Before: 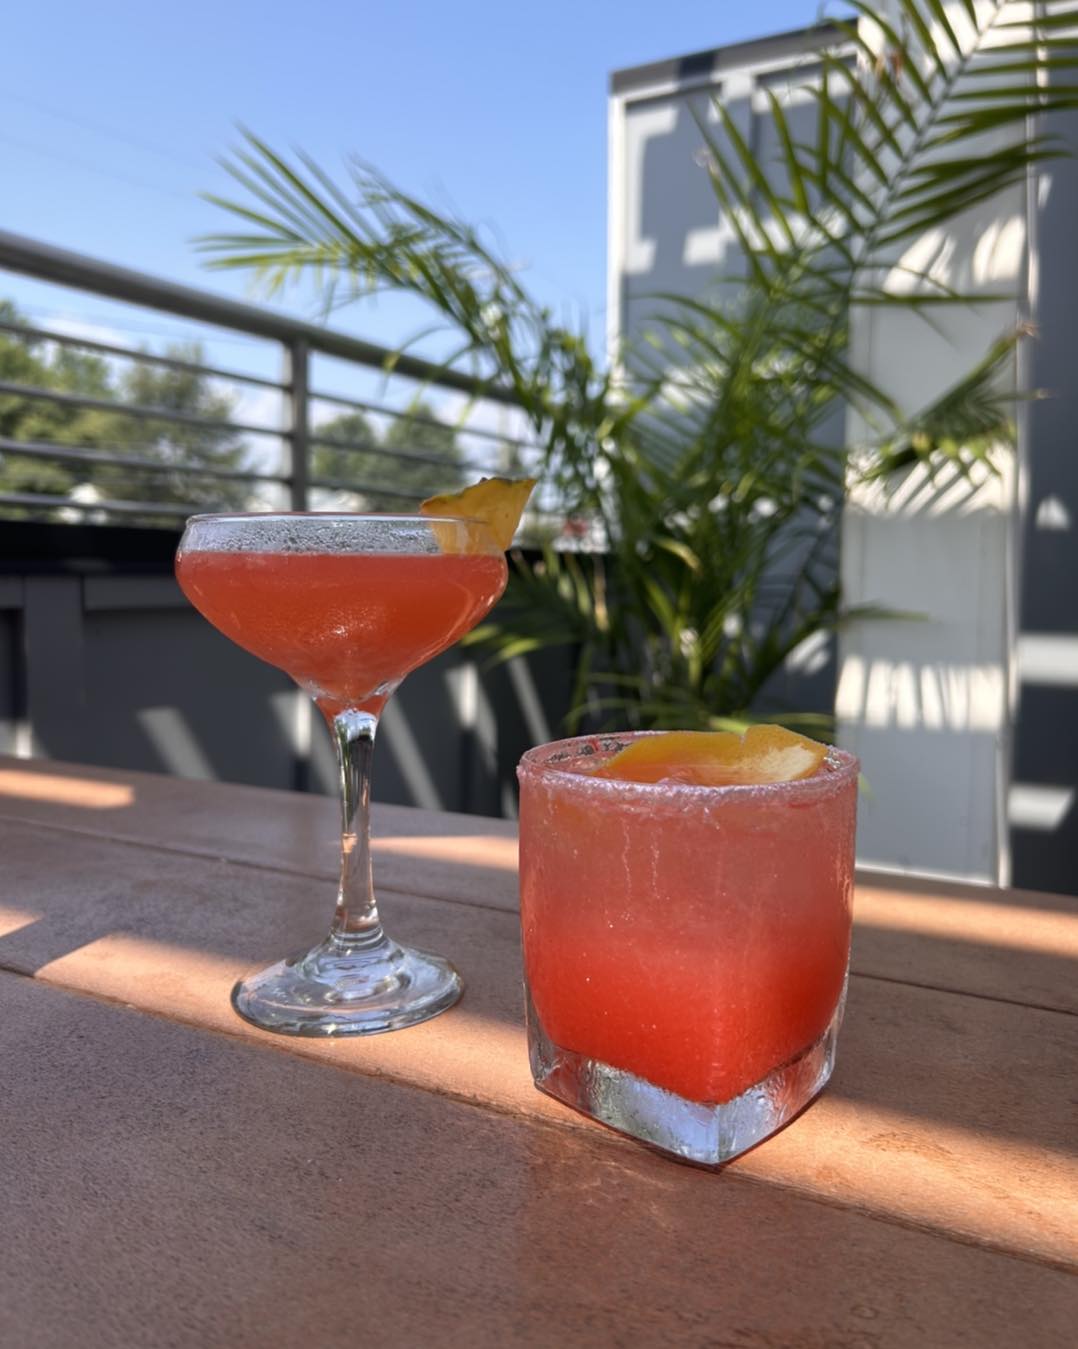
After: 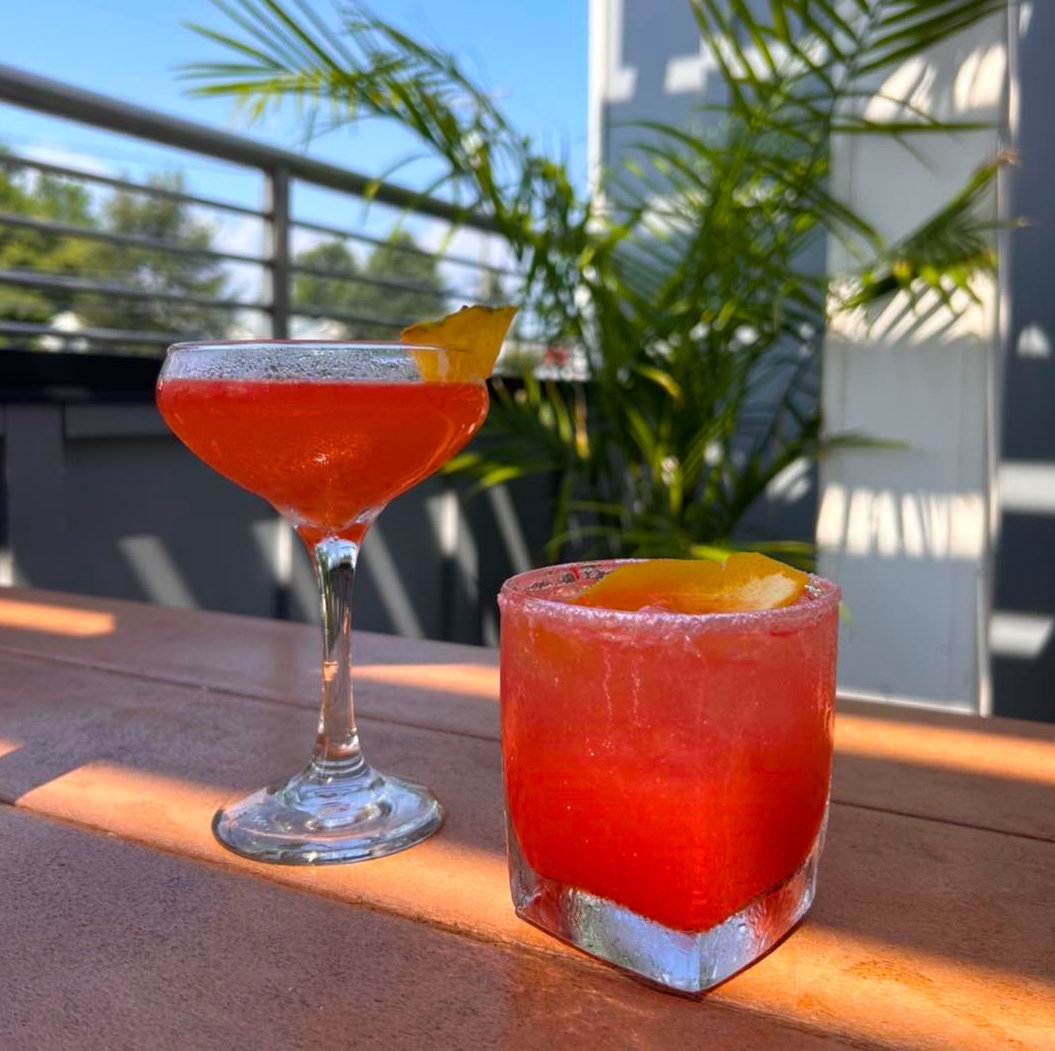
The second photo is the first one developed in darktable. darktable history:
color balance rgb: perceptual saturation grading › global saturation 30%, global vibrance 20%
crop and rotate: left 1.814%, top 12.818%, right 0.25%, bottom 9.225%
